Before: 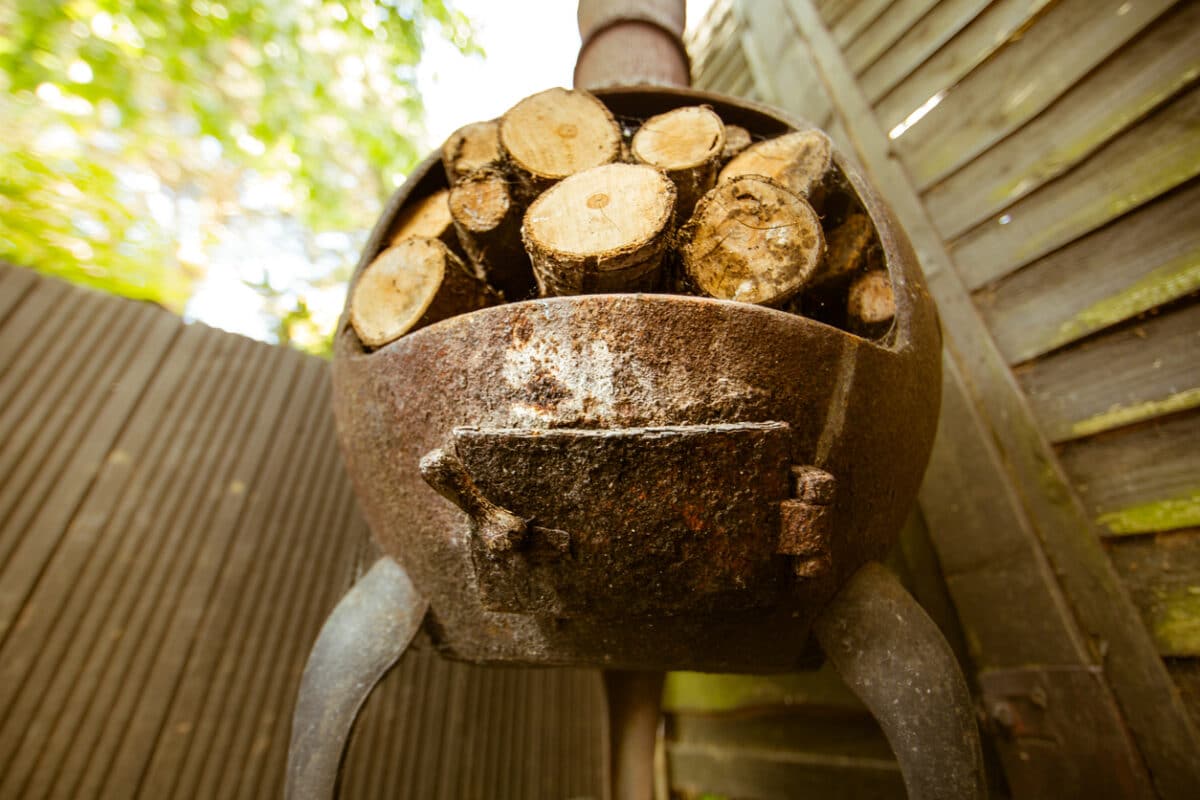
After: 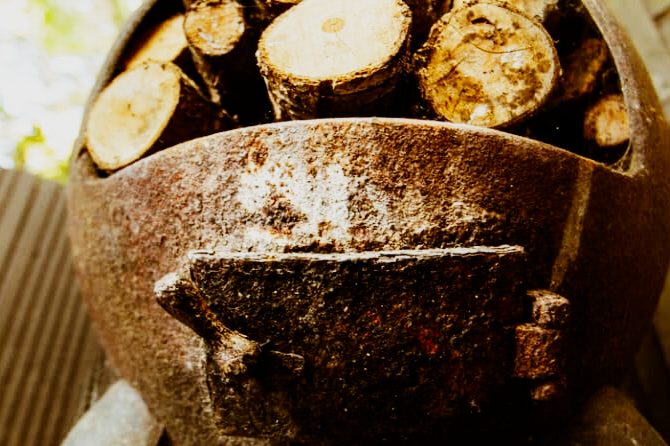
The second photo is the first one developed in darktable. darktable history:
crop and rotate: left 22.13%, top 22.054%, right 22.026%, bottom 22.102%
tone curve: curves: ch0 [(0, 0) (0.004, 0.002) (0.02, 0.013) (0.218, 0.218) (0.664, 0.718) (0.832, 0.873) (1, 1)], preserve colors none
sigmoid: contrast 1.7, skew -0.2, preserve hue 0%, red attenuation 0.1, red rotation 0.035, green attenuation 0.1, green rotation -0.017, blue attenuation 0.15, blue rotation -0.052, base primaries Rec2020
